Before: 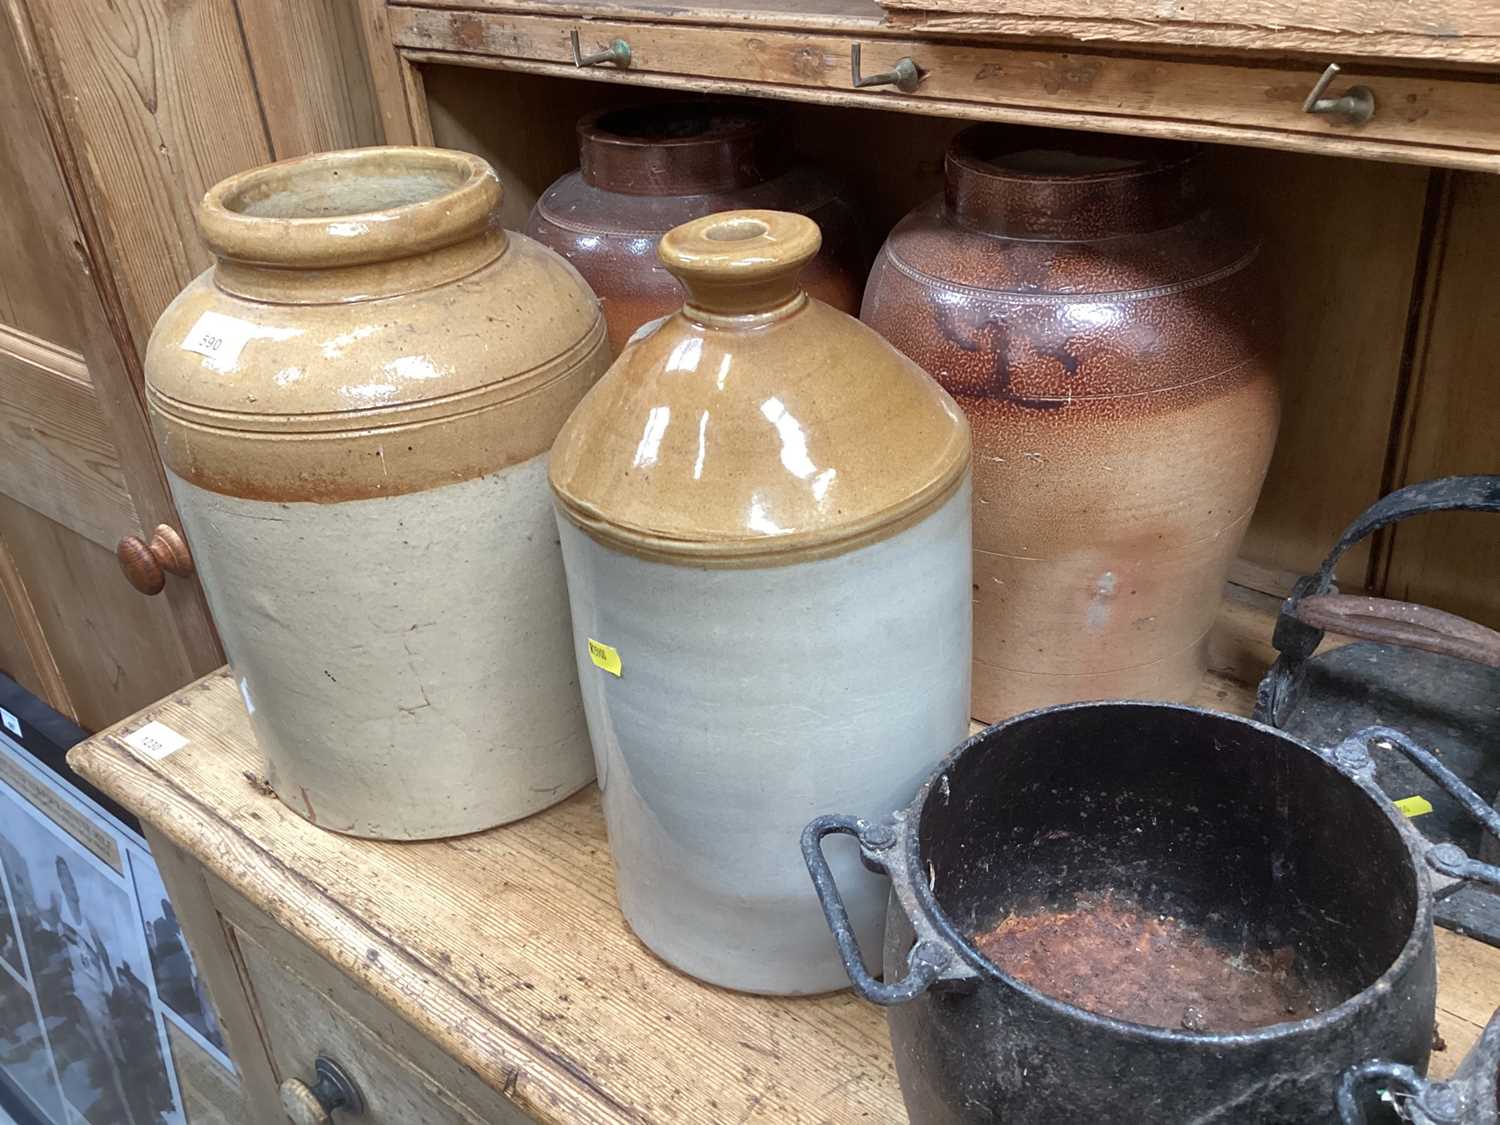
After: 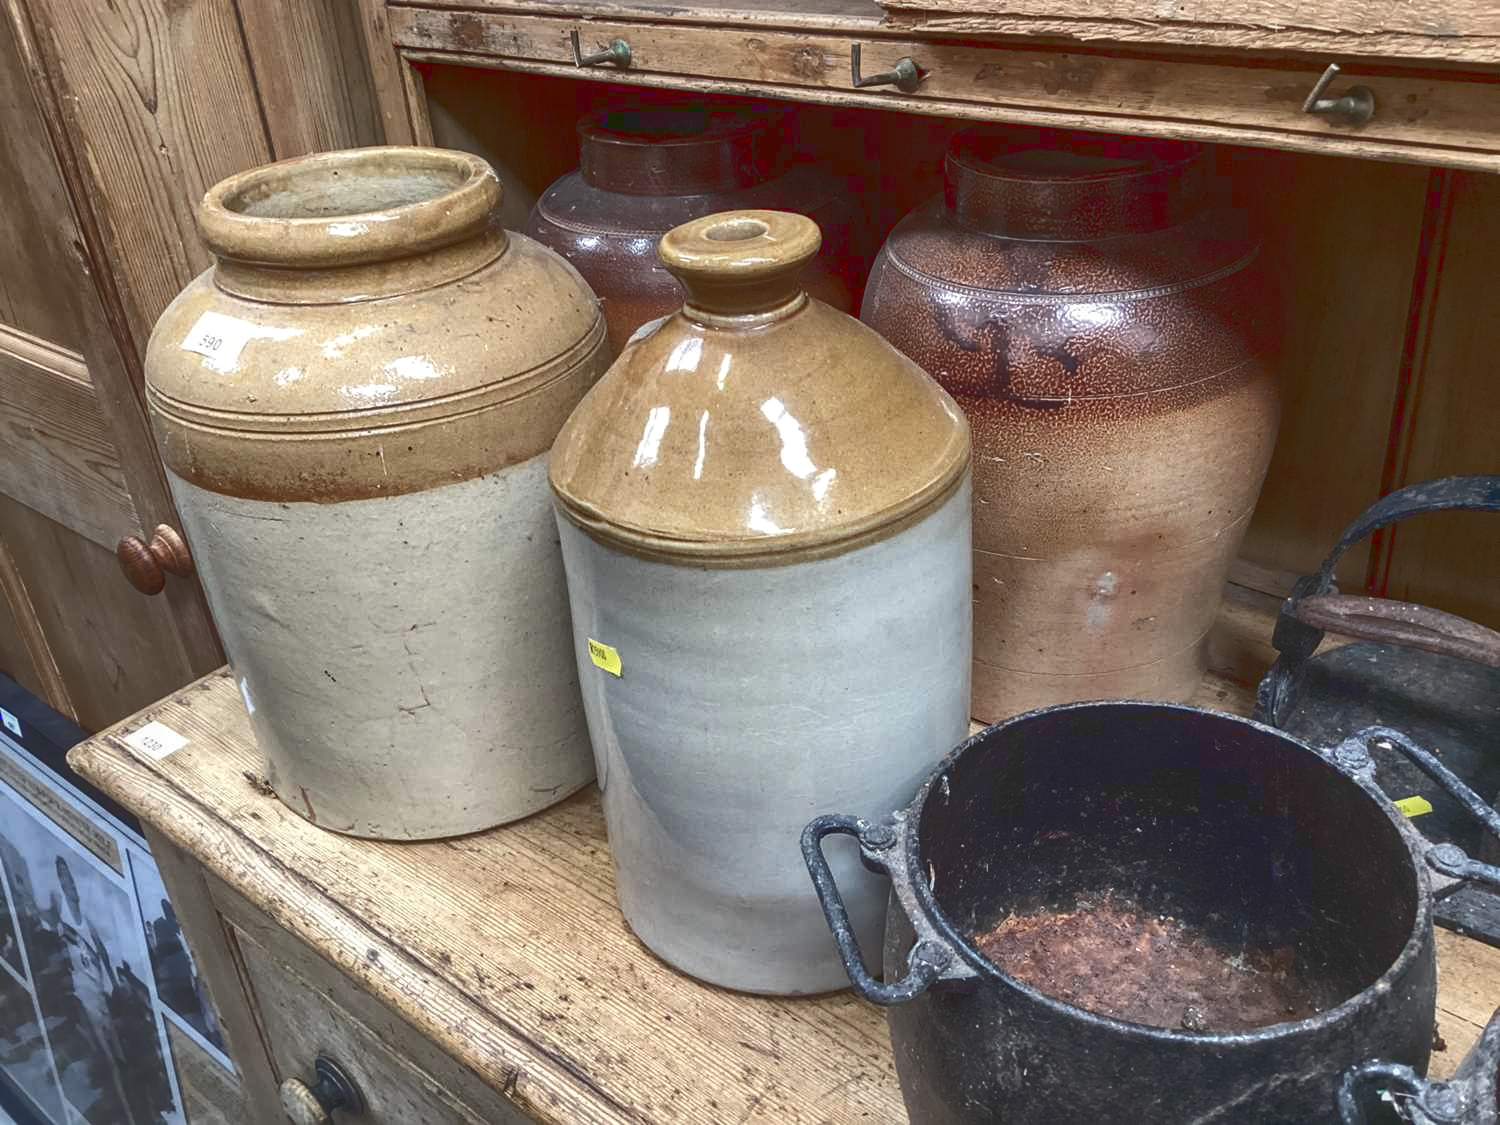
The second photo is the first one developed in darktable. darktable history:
tone curve: curves: ch0 [(0, 0.142) (0.384, 0.314) (0.752, 0.711) (0.991, 0.95)]; ch1 [(0.006, 0.129) (0.346, 0.384) (1, 1)]; ch2 [(0.003, 0.057) (0.261, 0.248) (1, 1)], color space Lab, linked channels, preserve colors none
local contrast: detail 130%
